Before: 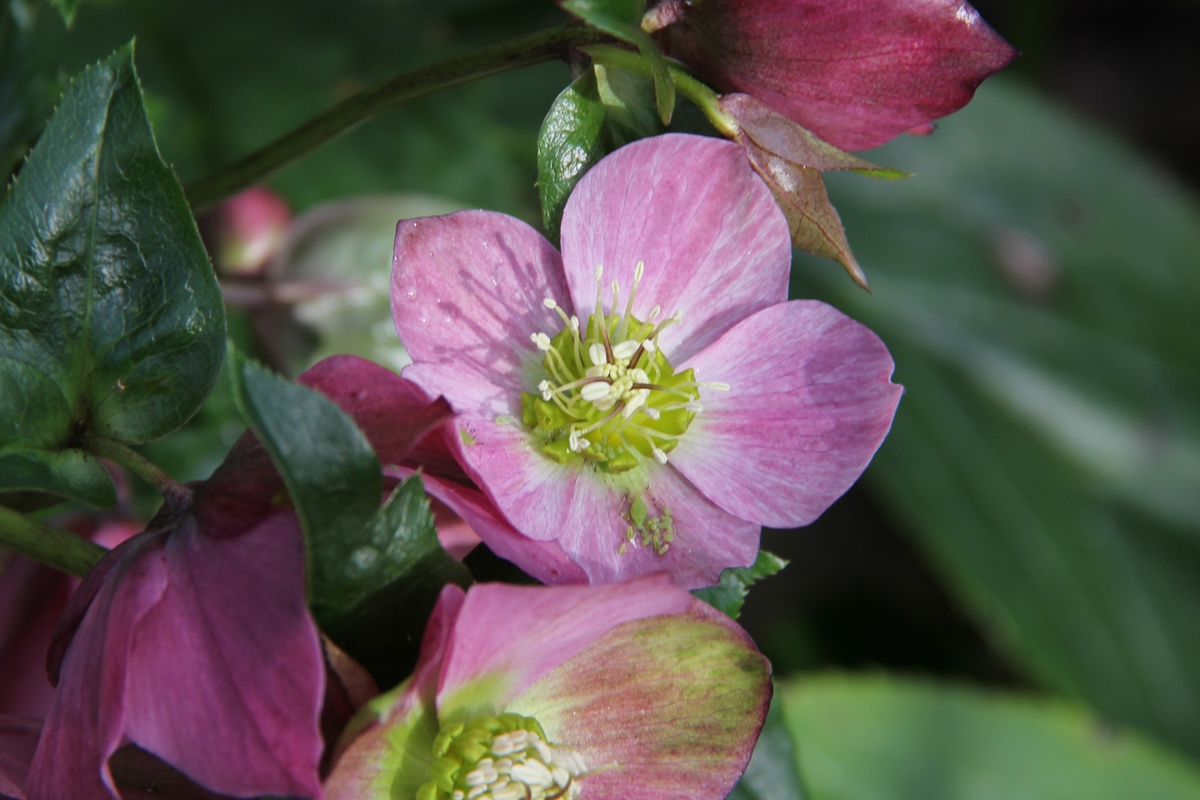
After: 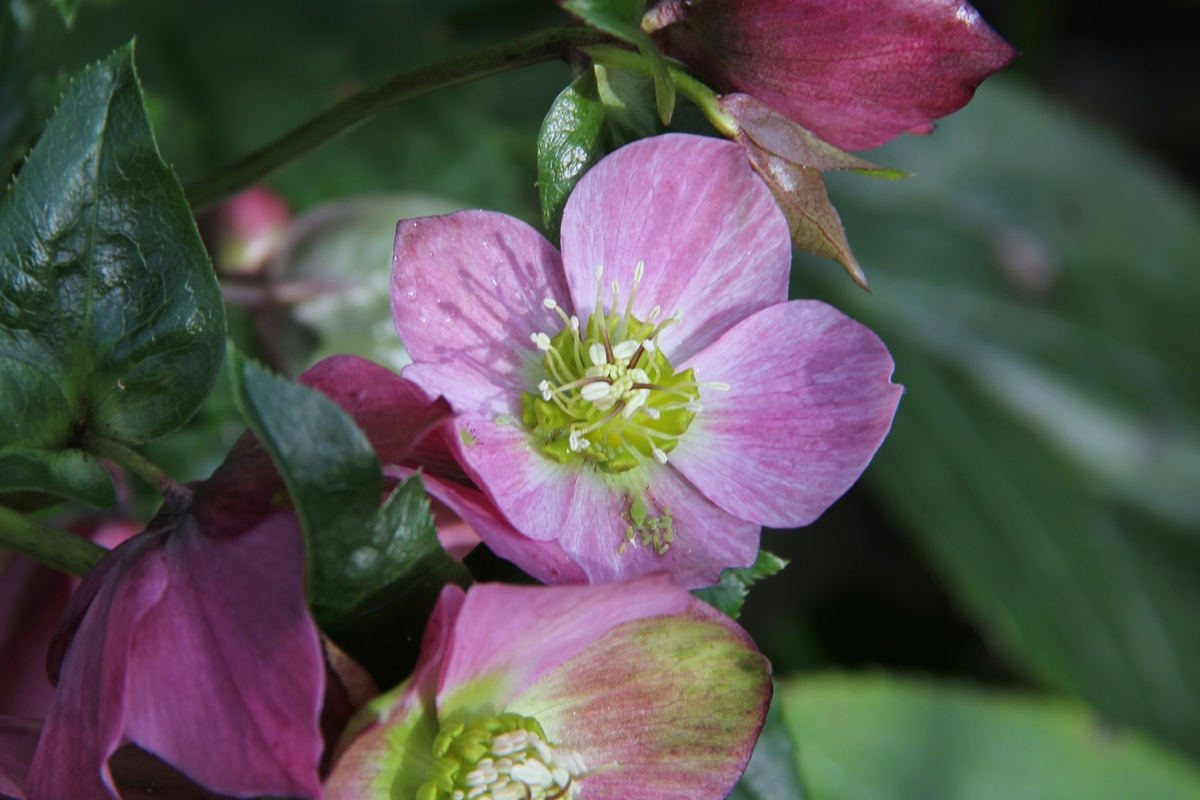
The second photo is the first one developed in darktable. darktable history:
white balance: red 0.967, blue 1.049
